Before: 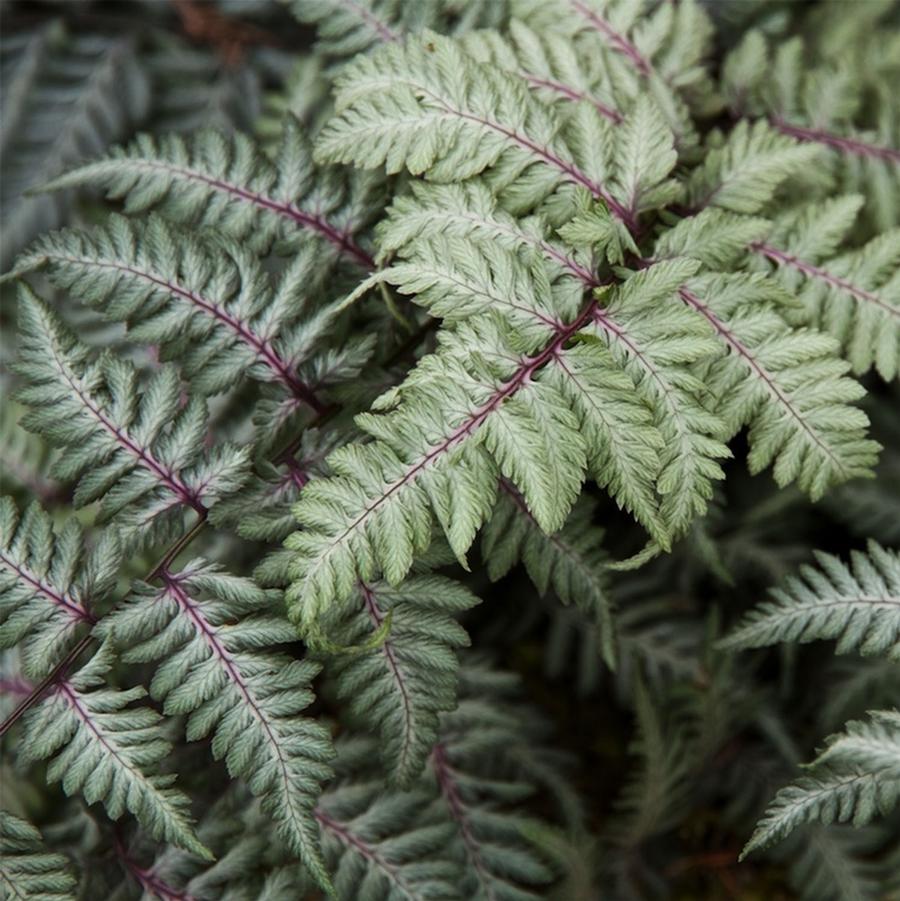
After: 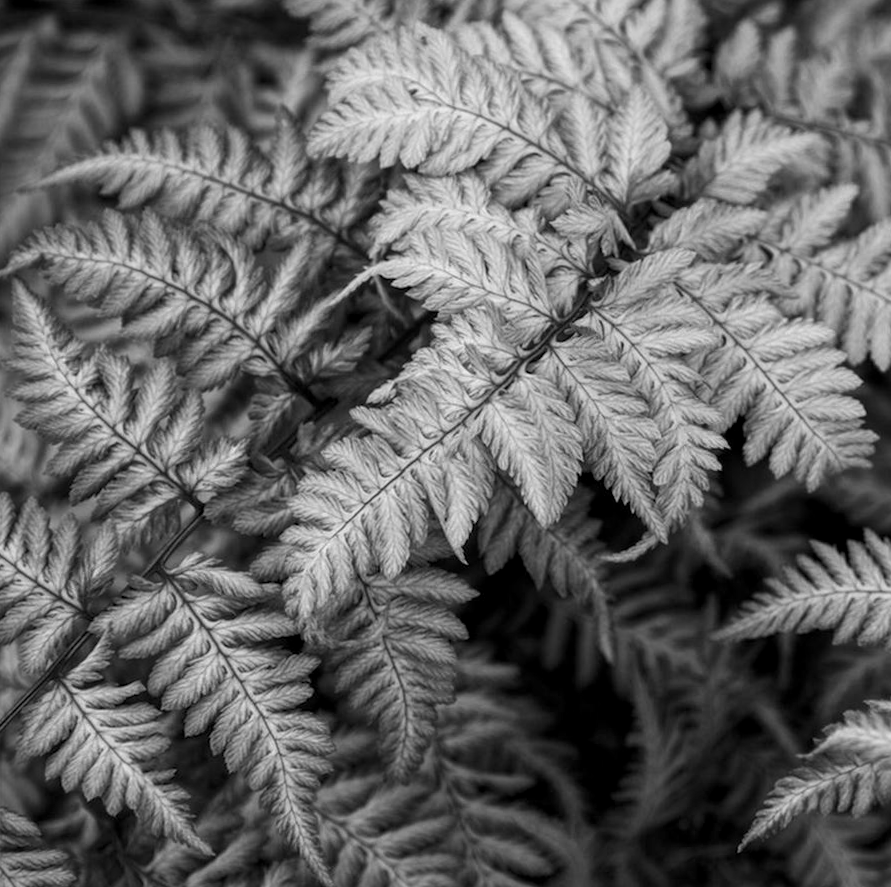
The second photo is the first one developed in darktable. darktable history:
monochrome: a -4.13, b 5.16, size 1
color correction: highlights a* -2.73, highlights b* -2.09, shadows a* 2.41, shadows b* 2.73
local contrast: on, module defaults
rotate and perspective: rotation -0.45°, automatic cropping original format, crop left 0.008, crop right 0.992, crop top 0.012, crop bottom 0.988
